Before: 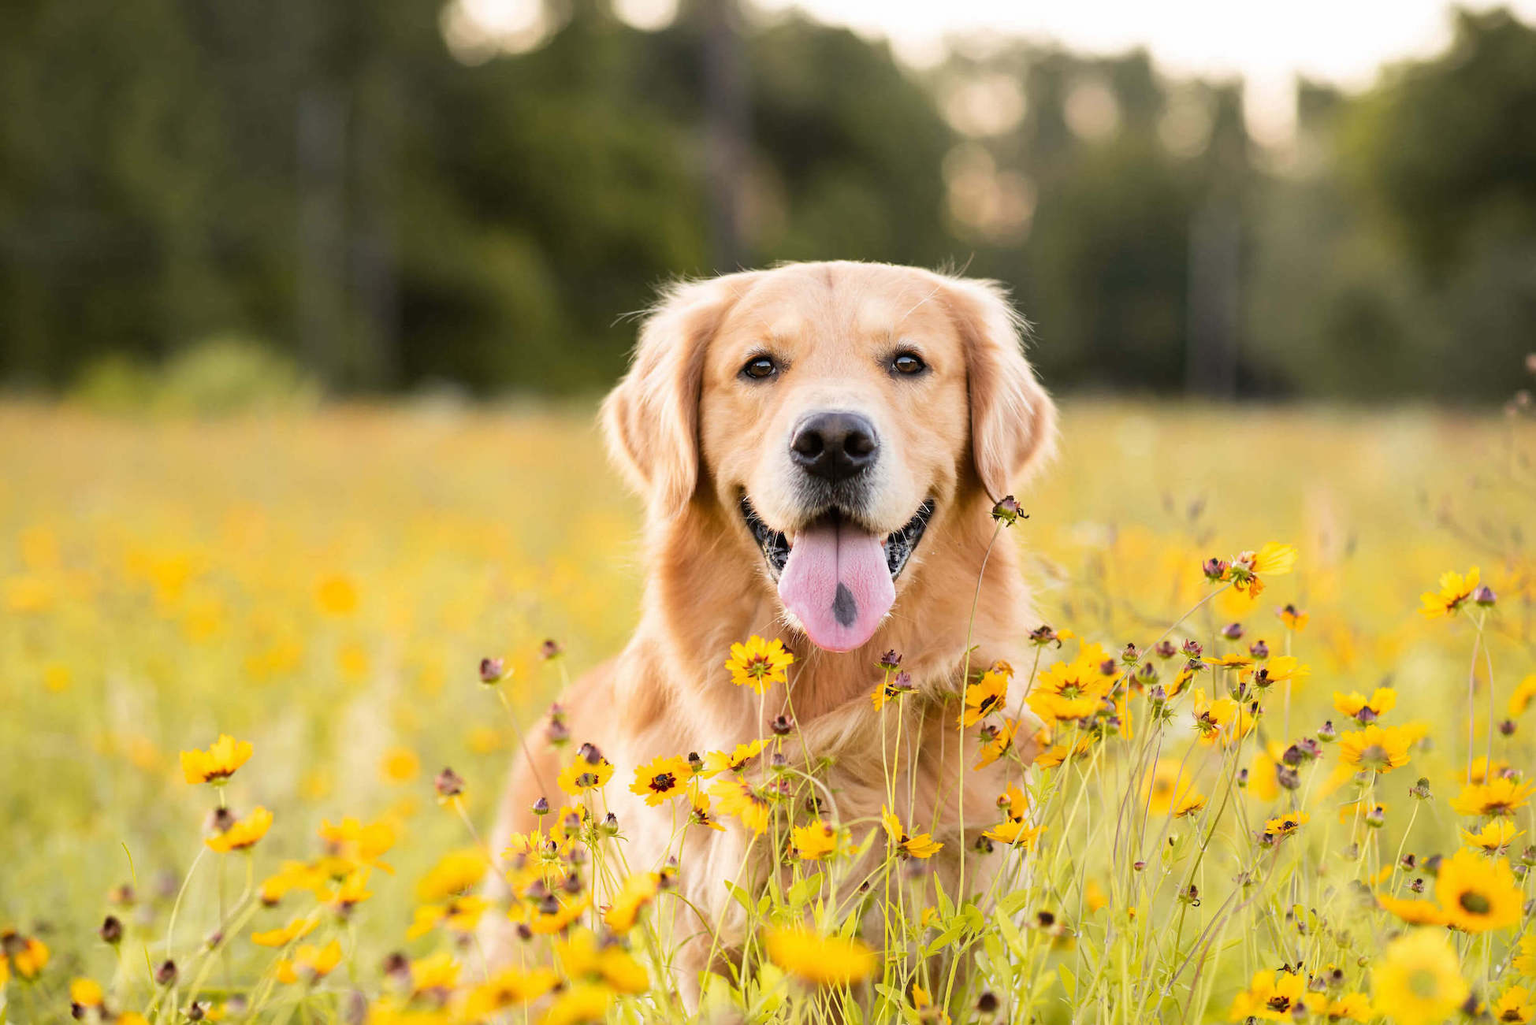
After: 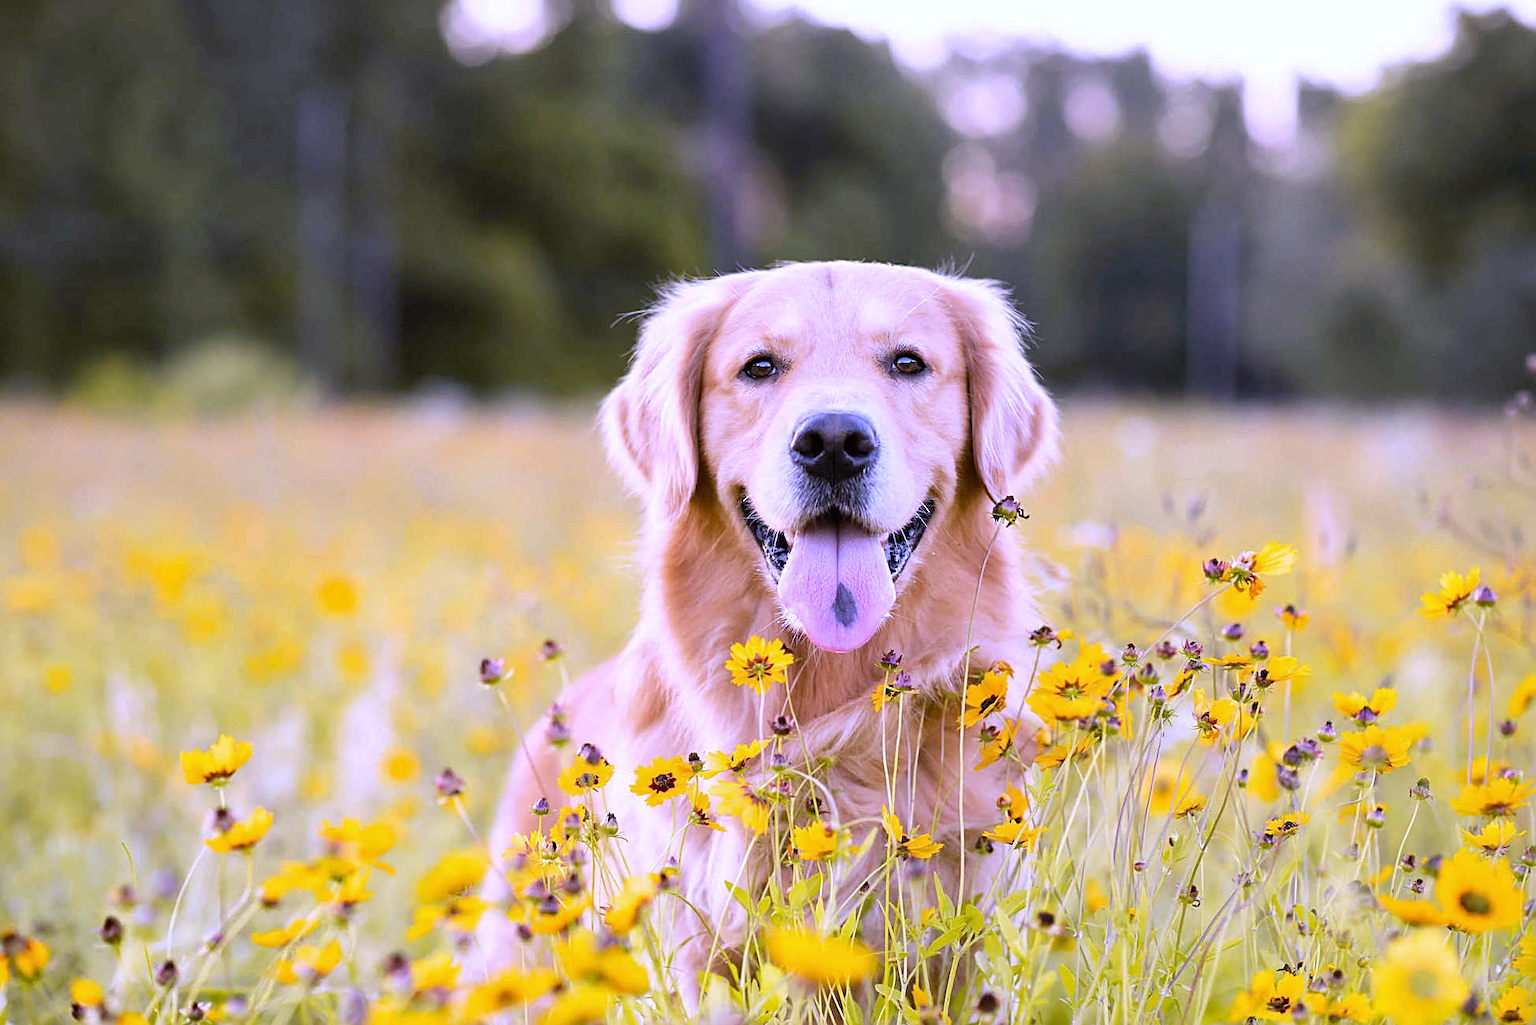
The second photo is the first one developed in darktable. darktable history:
exposure: compensate highlight preservation false
white balance: red 0.98, blue 1.61
local contrast: mode bilateral grid, contrast 10, coarseness 25, detail 115%, midtone range 0.2
sharpen: on, module defaults
